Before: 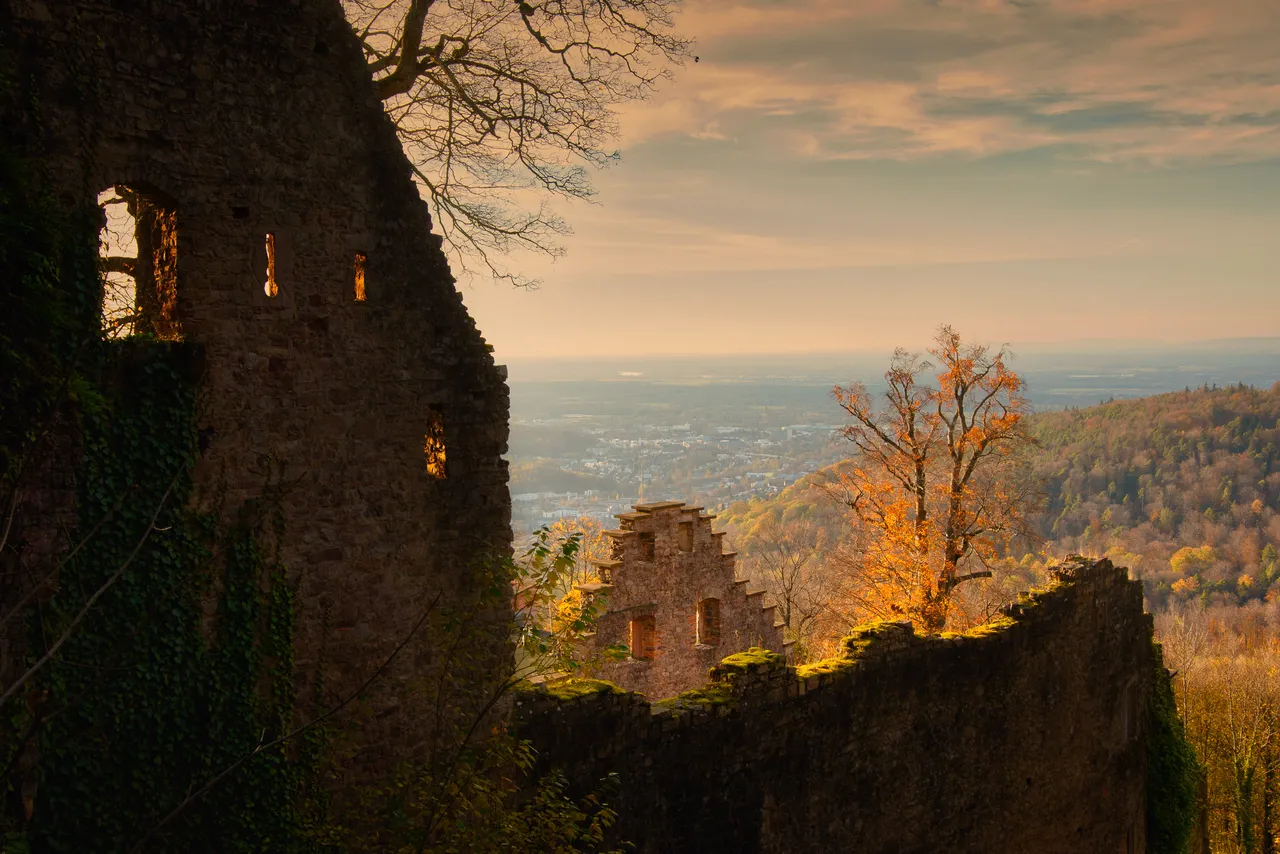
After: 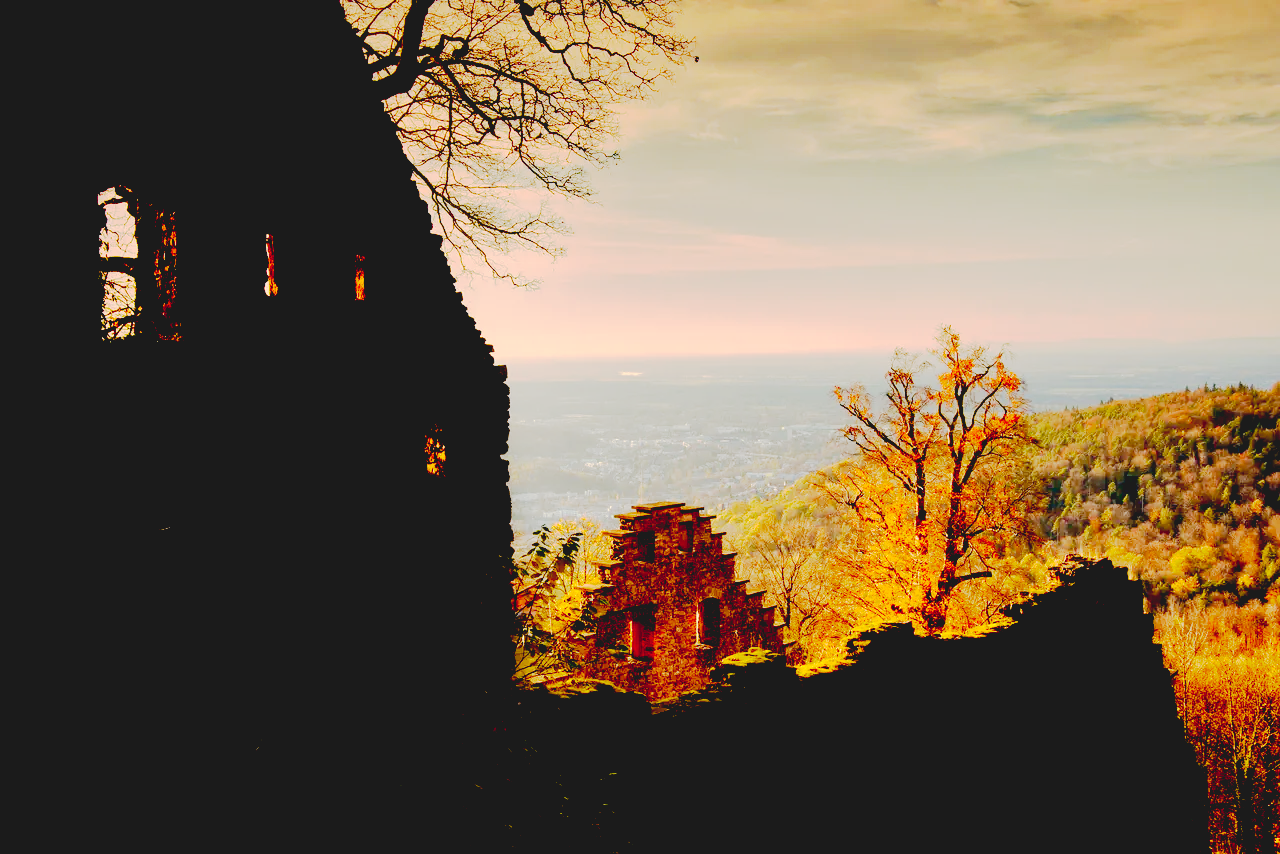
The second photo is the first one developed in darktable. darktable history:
base curve: curves: ch0 [(0.065, 0.026) (0.236, 0.358) (0.53, 0.546) (0.777, 0.841) (0.924, 0.992)], preserve colors none
tone curve: curves: ch0 [(0, 0) (0.003, 0.003) (0.011, 0.005) (0.025, 0.008) (0.044, 0.012) (0.069, 0.02) (0.1, 0.031) (0.136, 0.047) (0.177, 0.088) (0.224, 0.141) (0.277, 0.222) (0.335, 0.32) (0.399, 0.422) (0.468, 0.523) (0.543, 0.623) (0.623, 0.716) (0.709, 0.796) (0.801, 0.88) (0.898, 0.958) (1, 1)], preserve colors none
